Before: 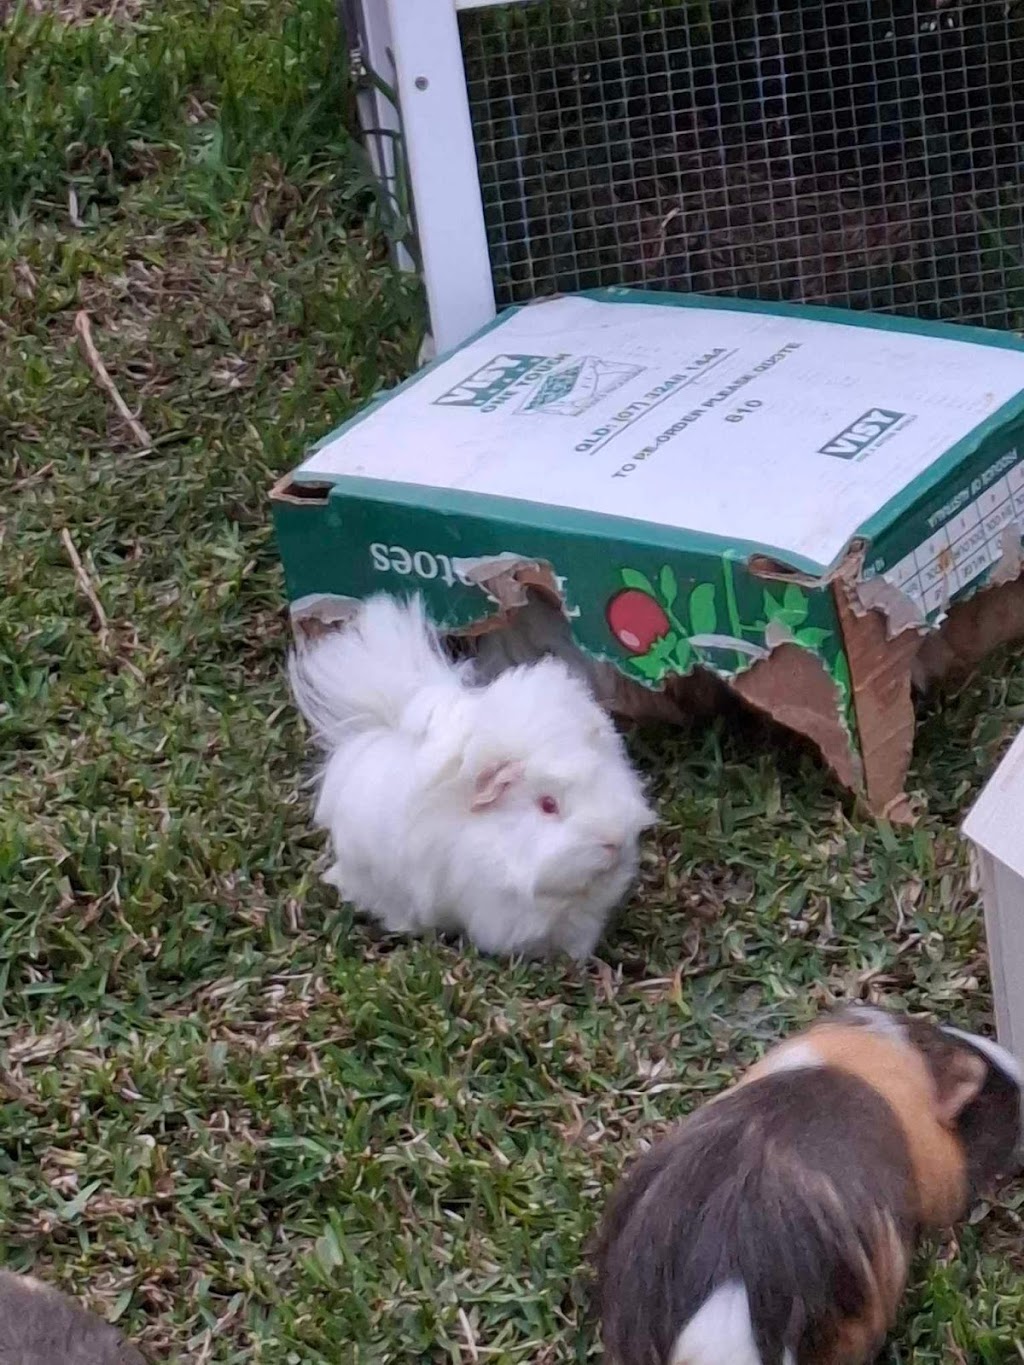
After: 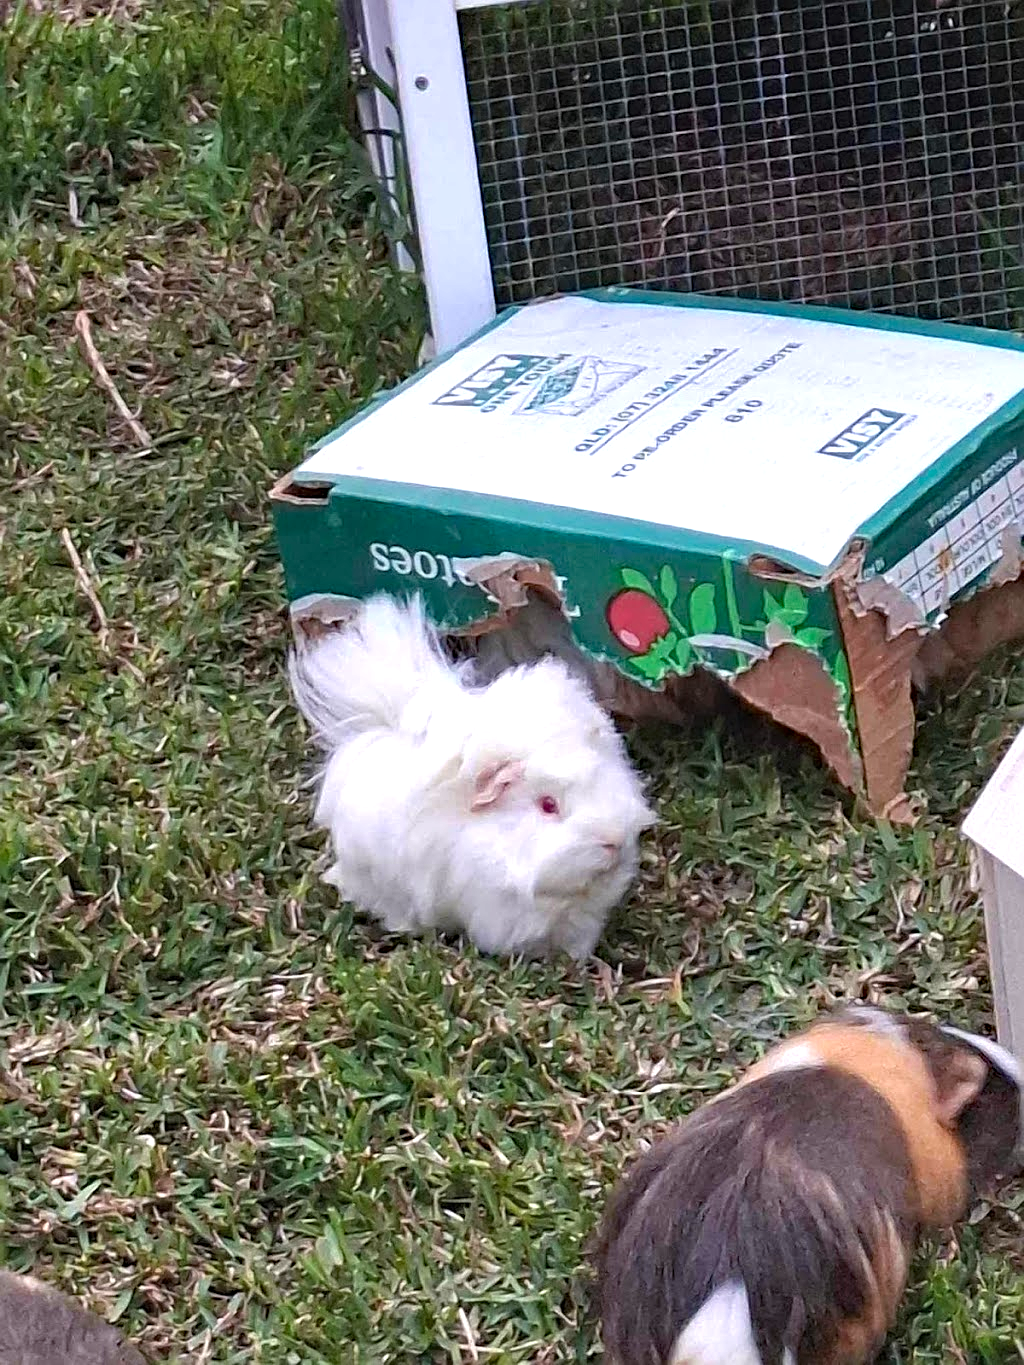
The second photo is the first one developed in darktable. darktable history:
haze removal: strength 0.293, distance 0.253, compatibility mode true, adaptive false
exposure: black level correction -0.002, exposure 0.709 EV, compensate highlight preservation false
sharpen: on, module defaults
